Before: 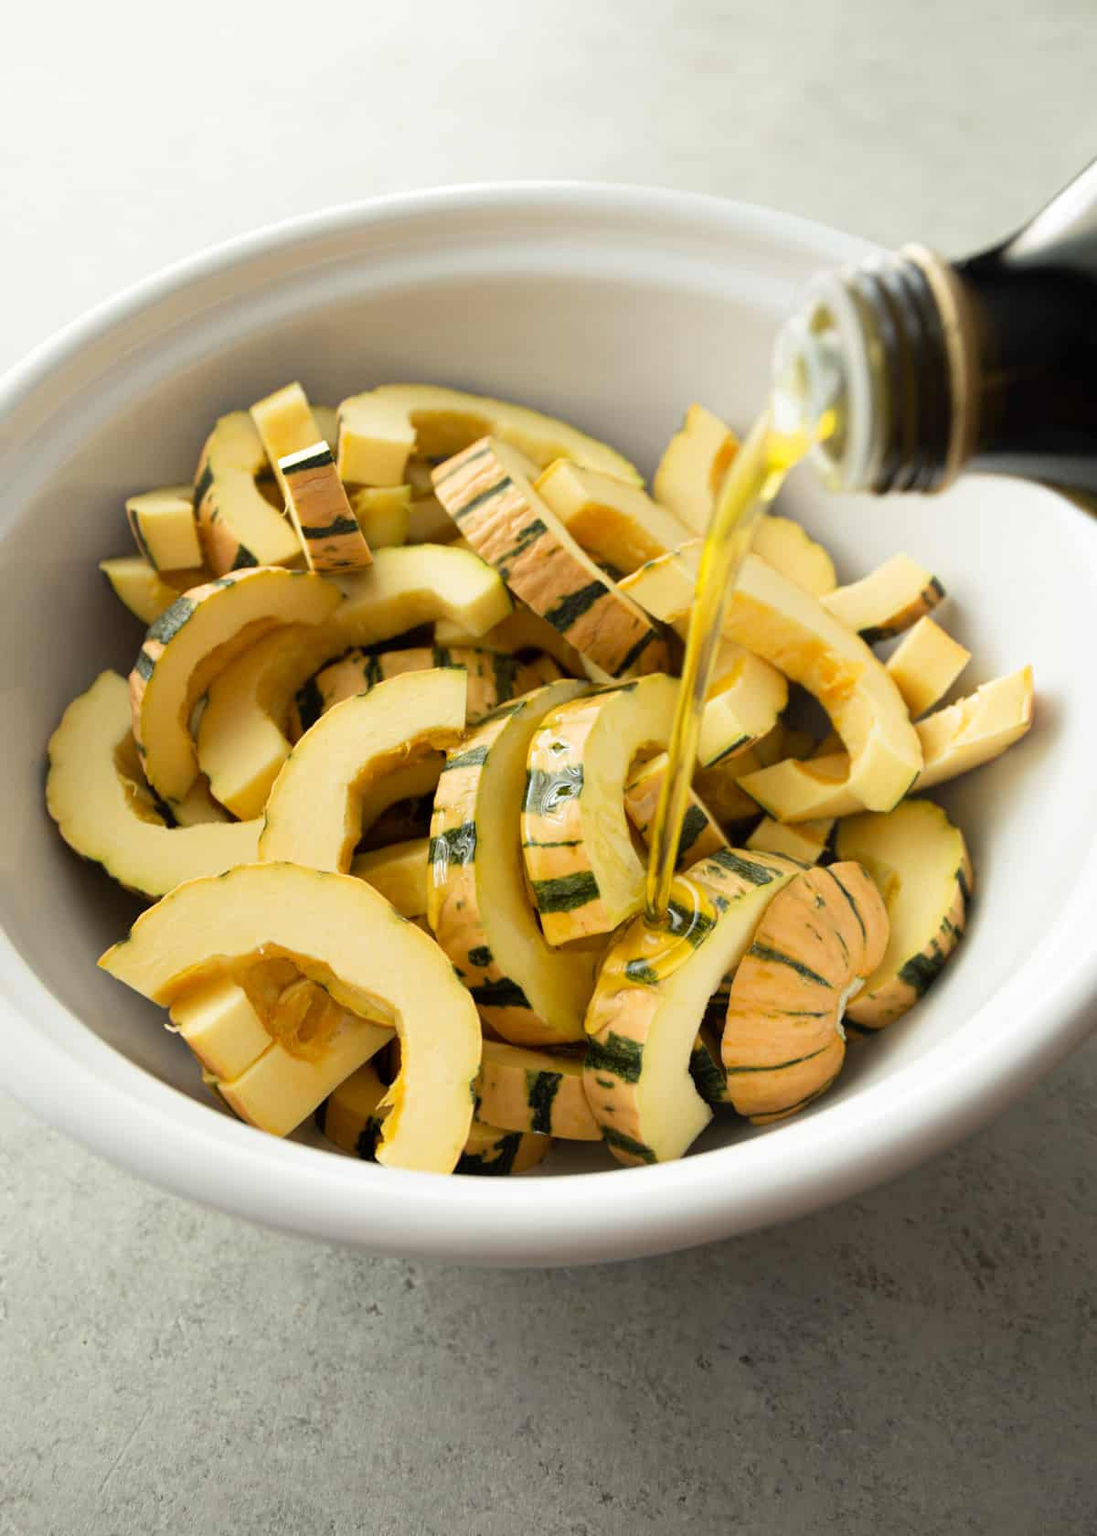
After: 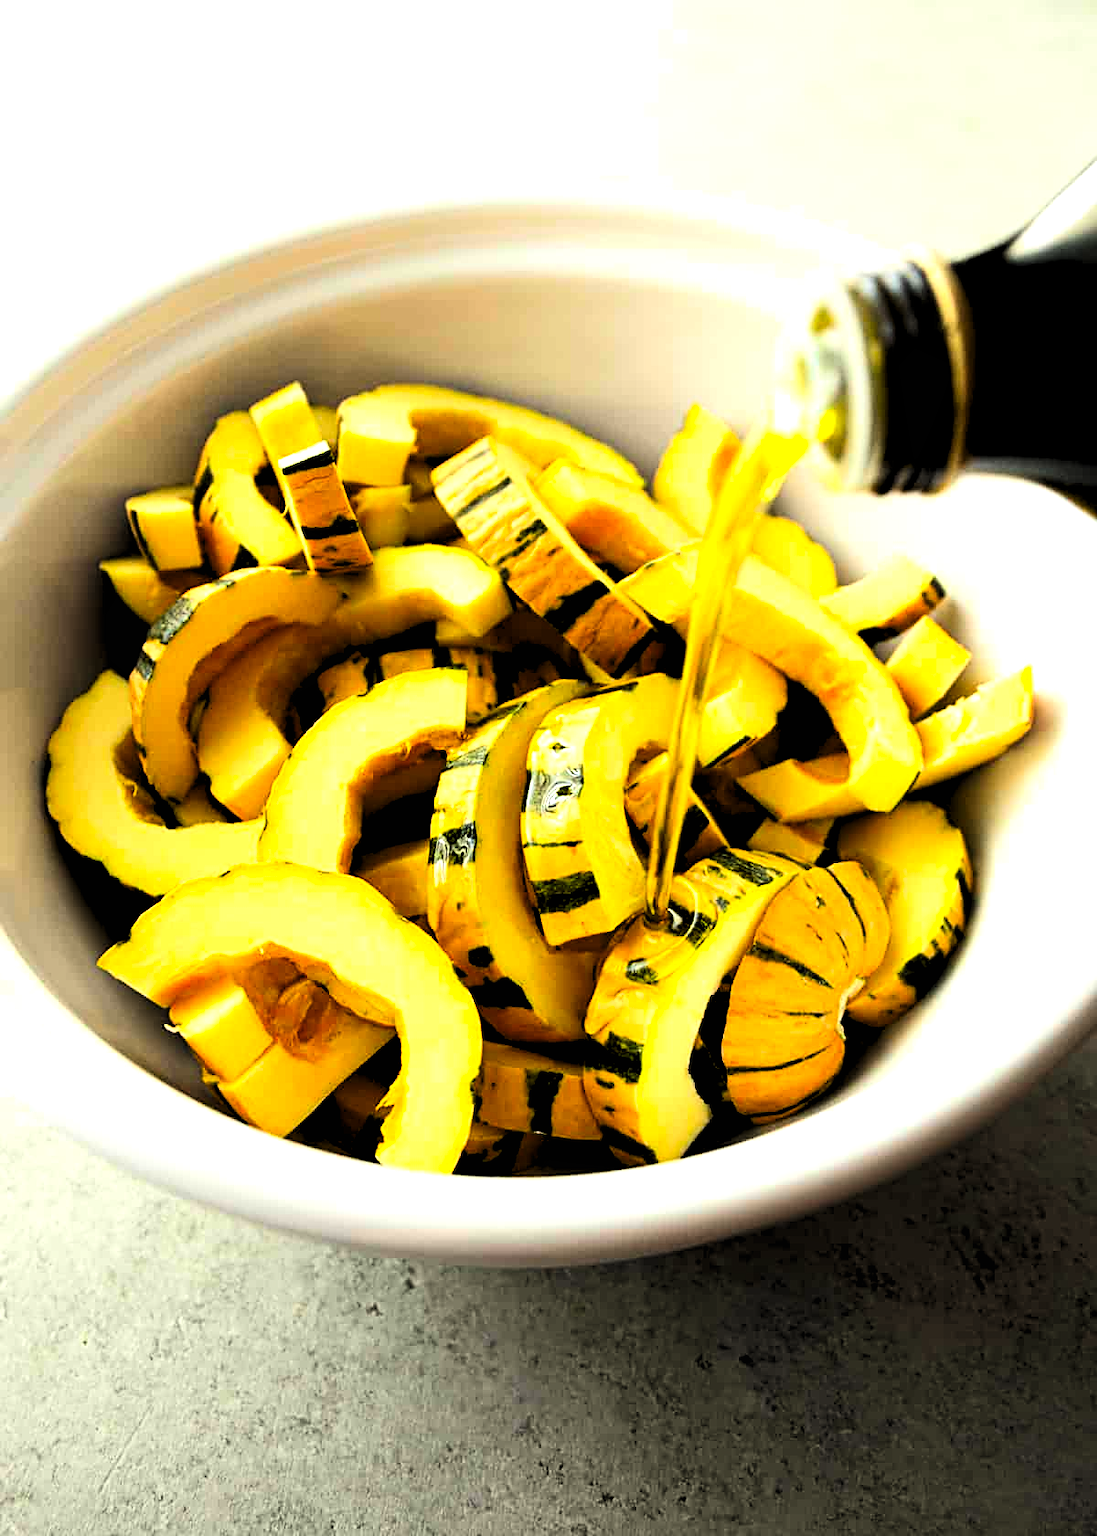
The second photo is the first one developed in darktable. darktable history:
sharpen: on, module defaults
local contrast: mode bilateral grid, contrast 99, coarseness 100, detail 93%, midtone range 0.2
contrast brightness saturation: contrast 0.256, brightness 0.024, saturation 0.874
levels: levels [0.182, 0.542, 0.902]
